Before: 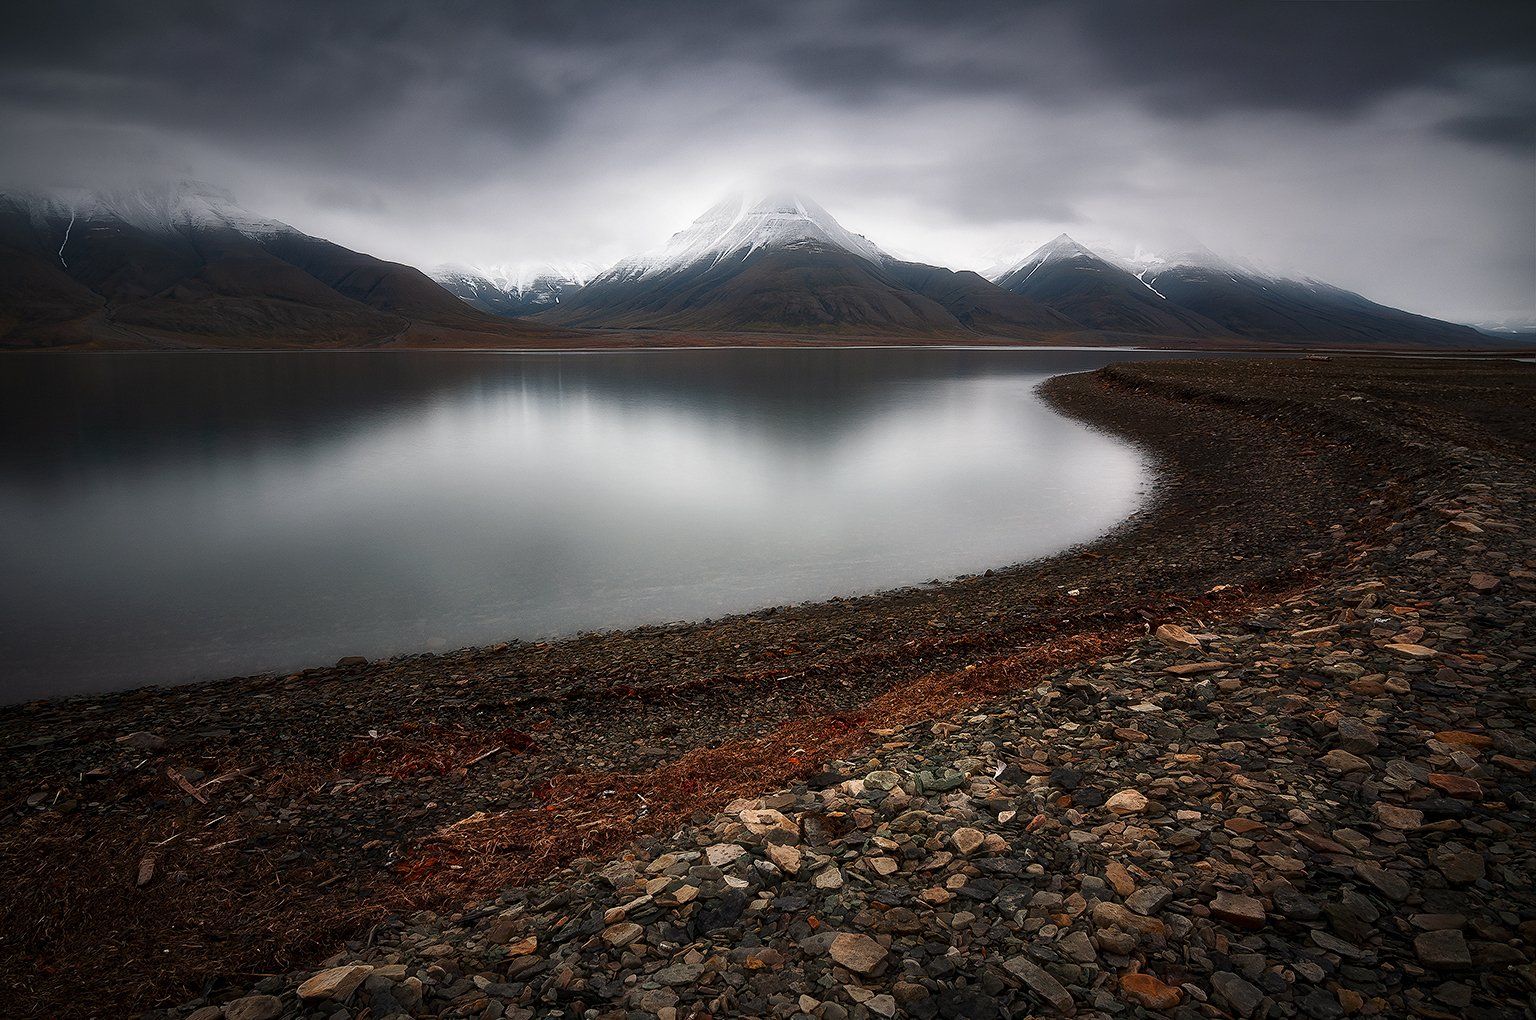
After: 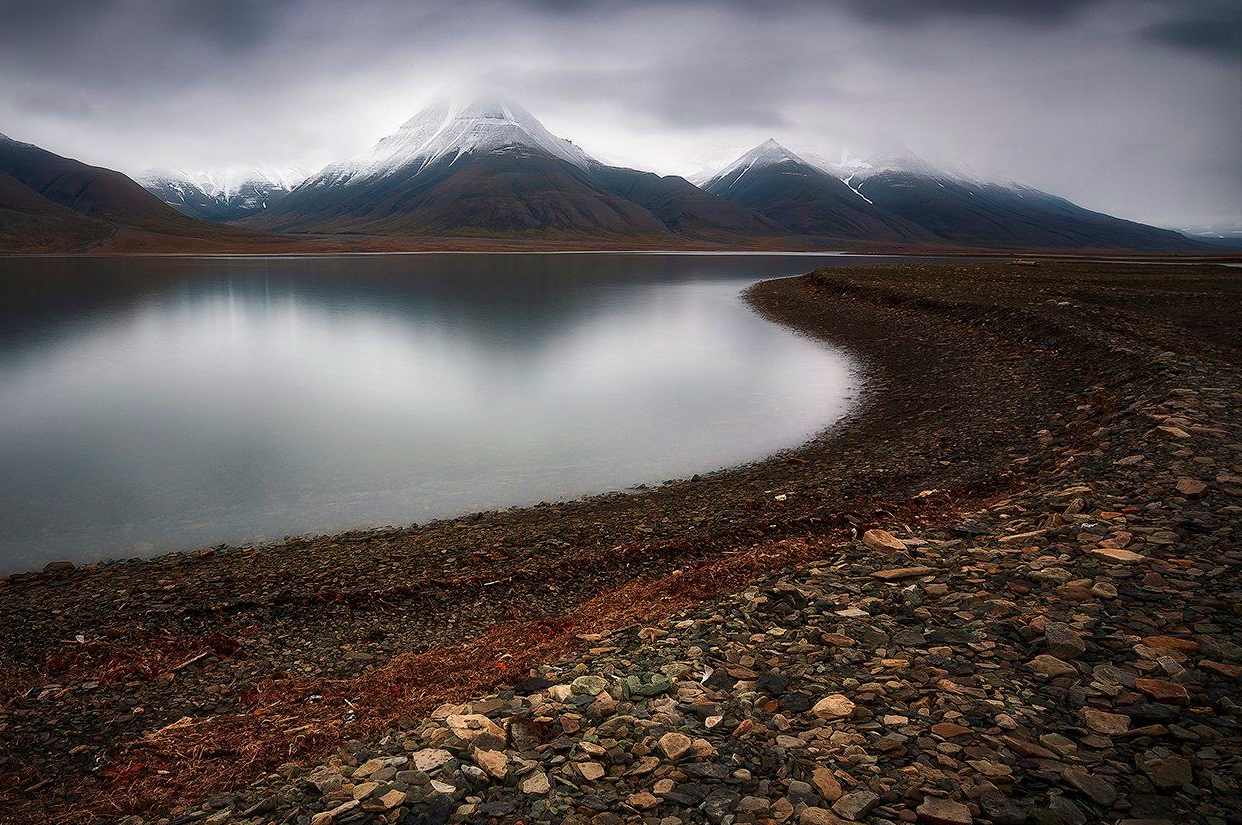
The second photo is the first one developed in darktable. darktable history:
crop: left 19.1%, top 9.351%, right 0%, bottom 9.732%
velvia: strength 40.03%
shadows and highlights: shadows 21.02, highlights -81.84, soften with gaussian
tone equalizer: edges refinement/feathering 500, mask exposure compensation -1.57 EV, preserve details no
